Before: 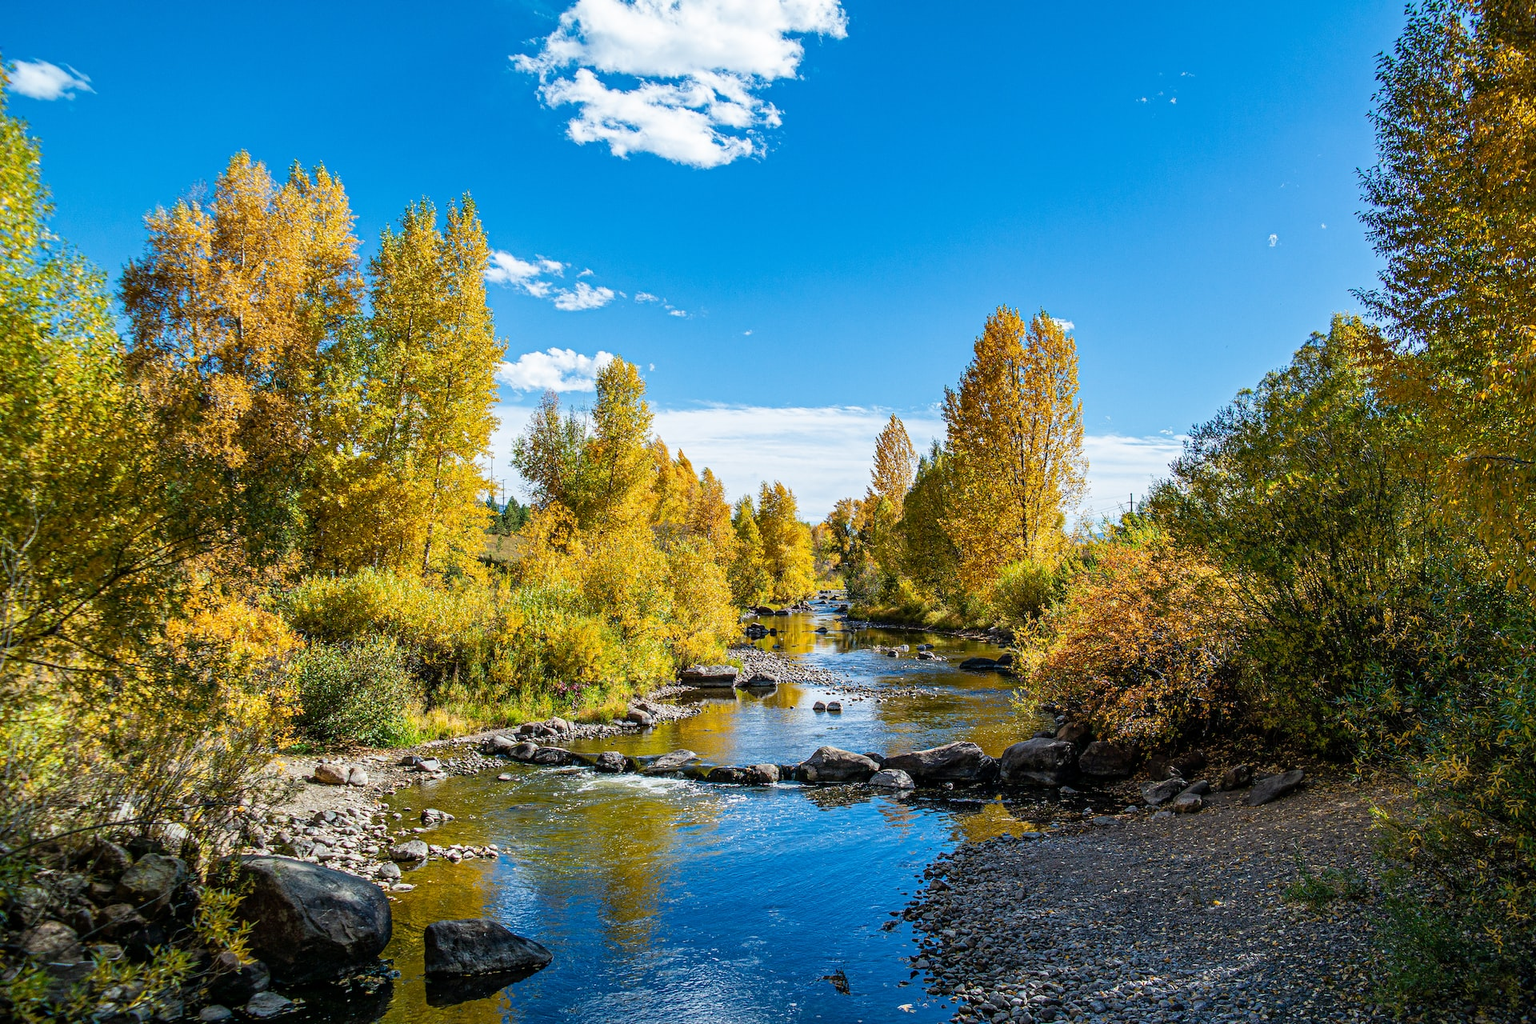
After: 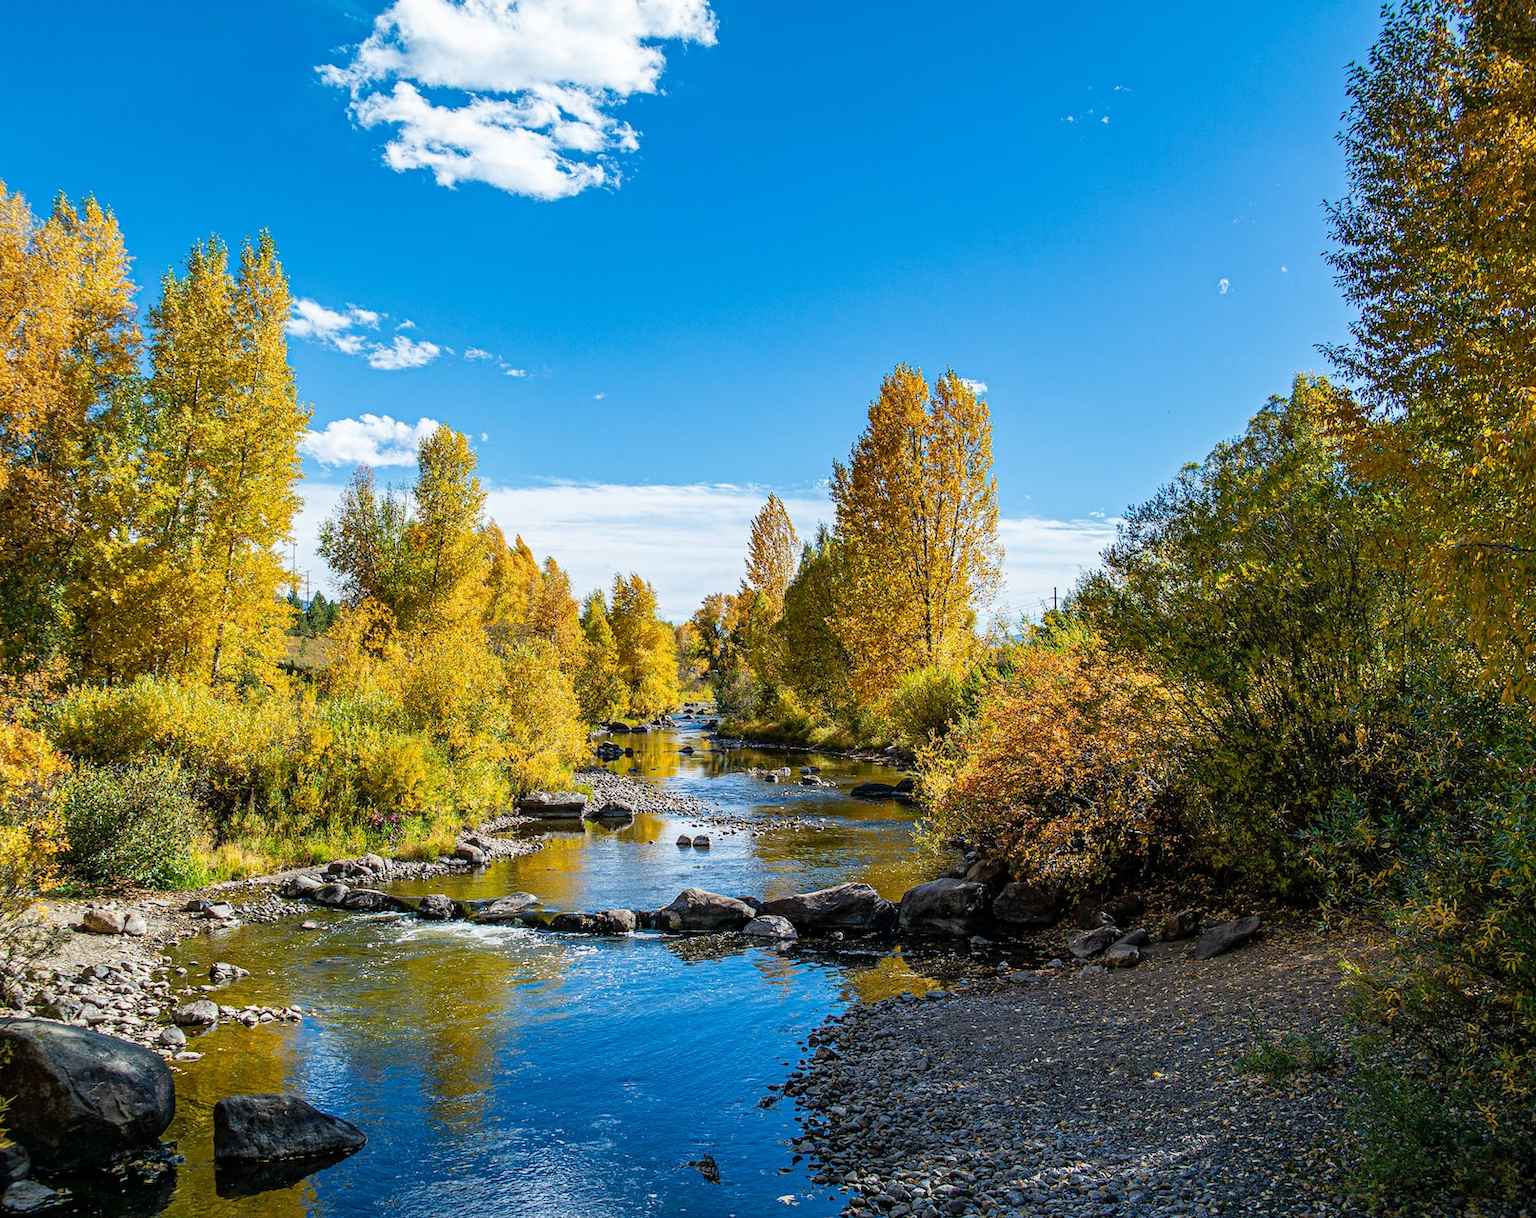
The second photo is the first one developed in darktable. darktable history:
crop: left 15.959%
